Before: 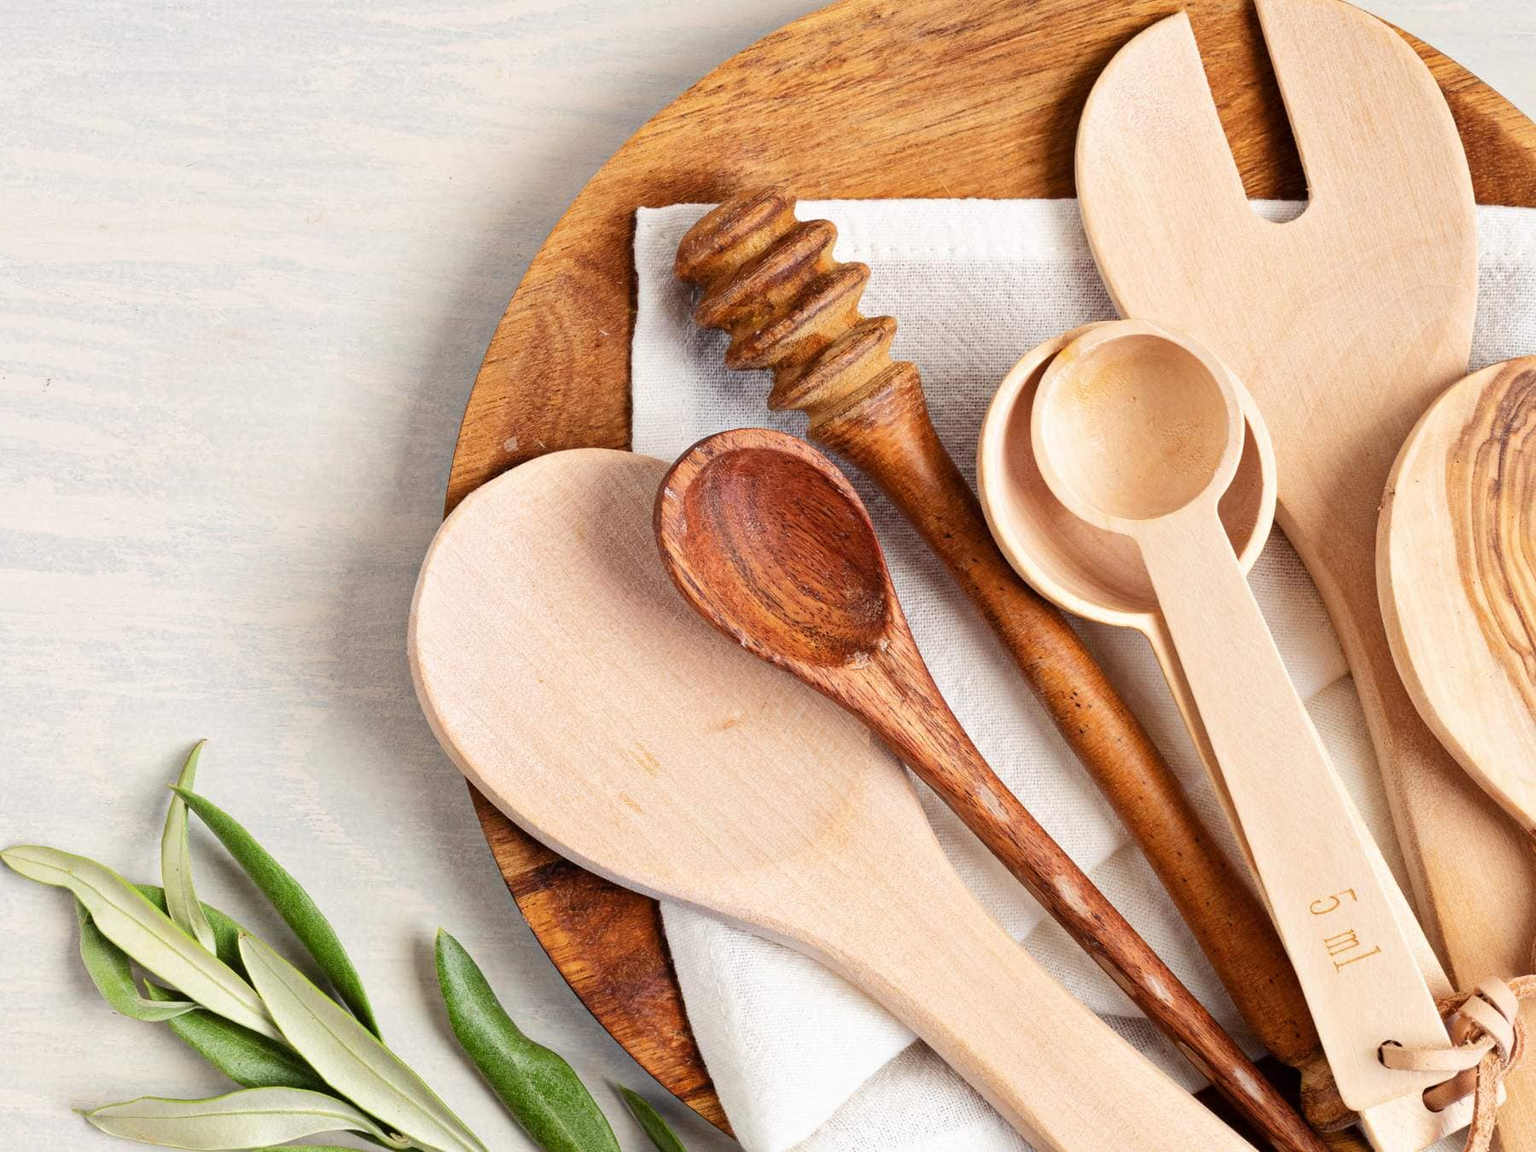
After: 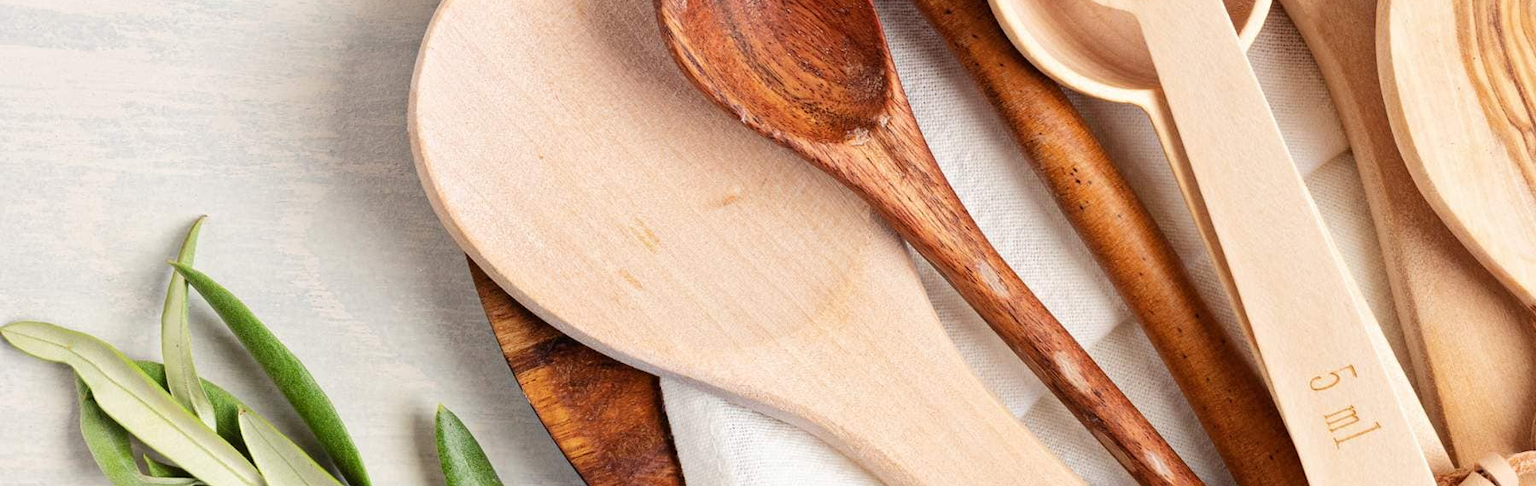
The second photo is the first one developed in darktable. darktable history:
crop: top 45.532%, bottom 12.187%
